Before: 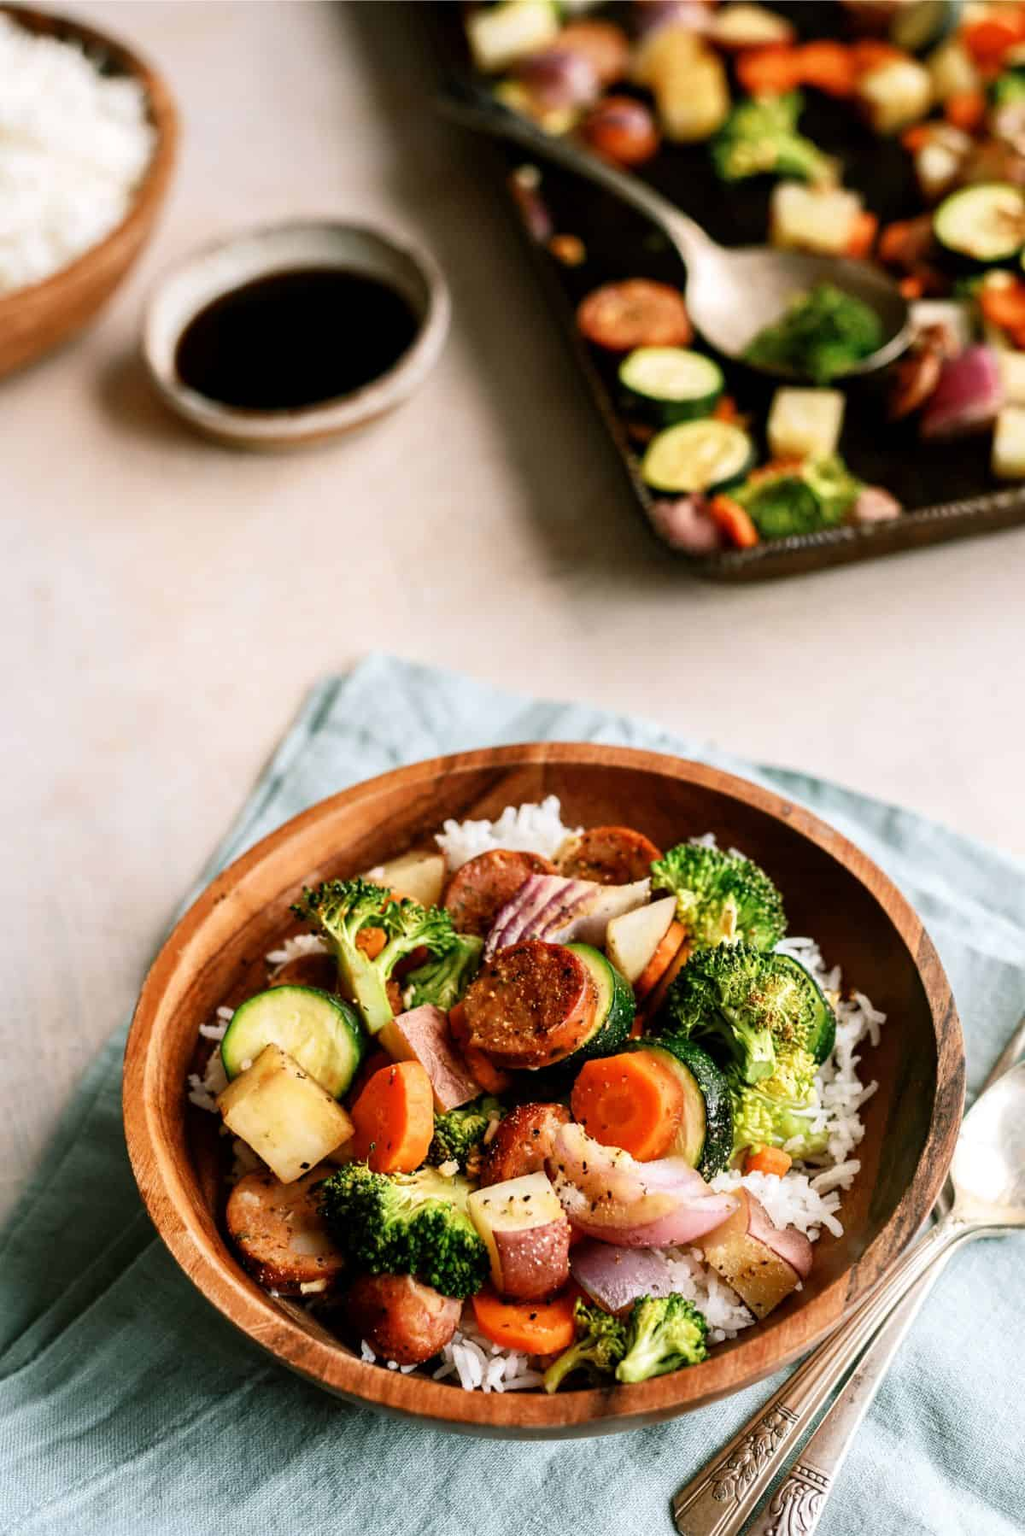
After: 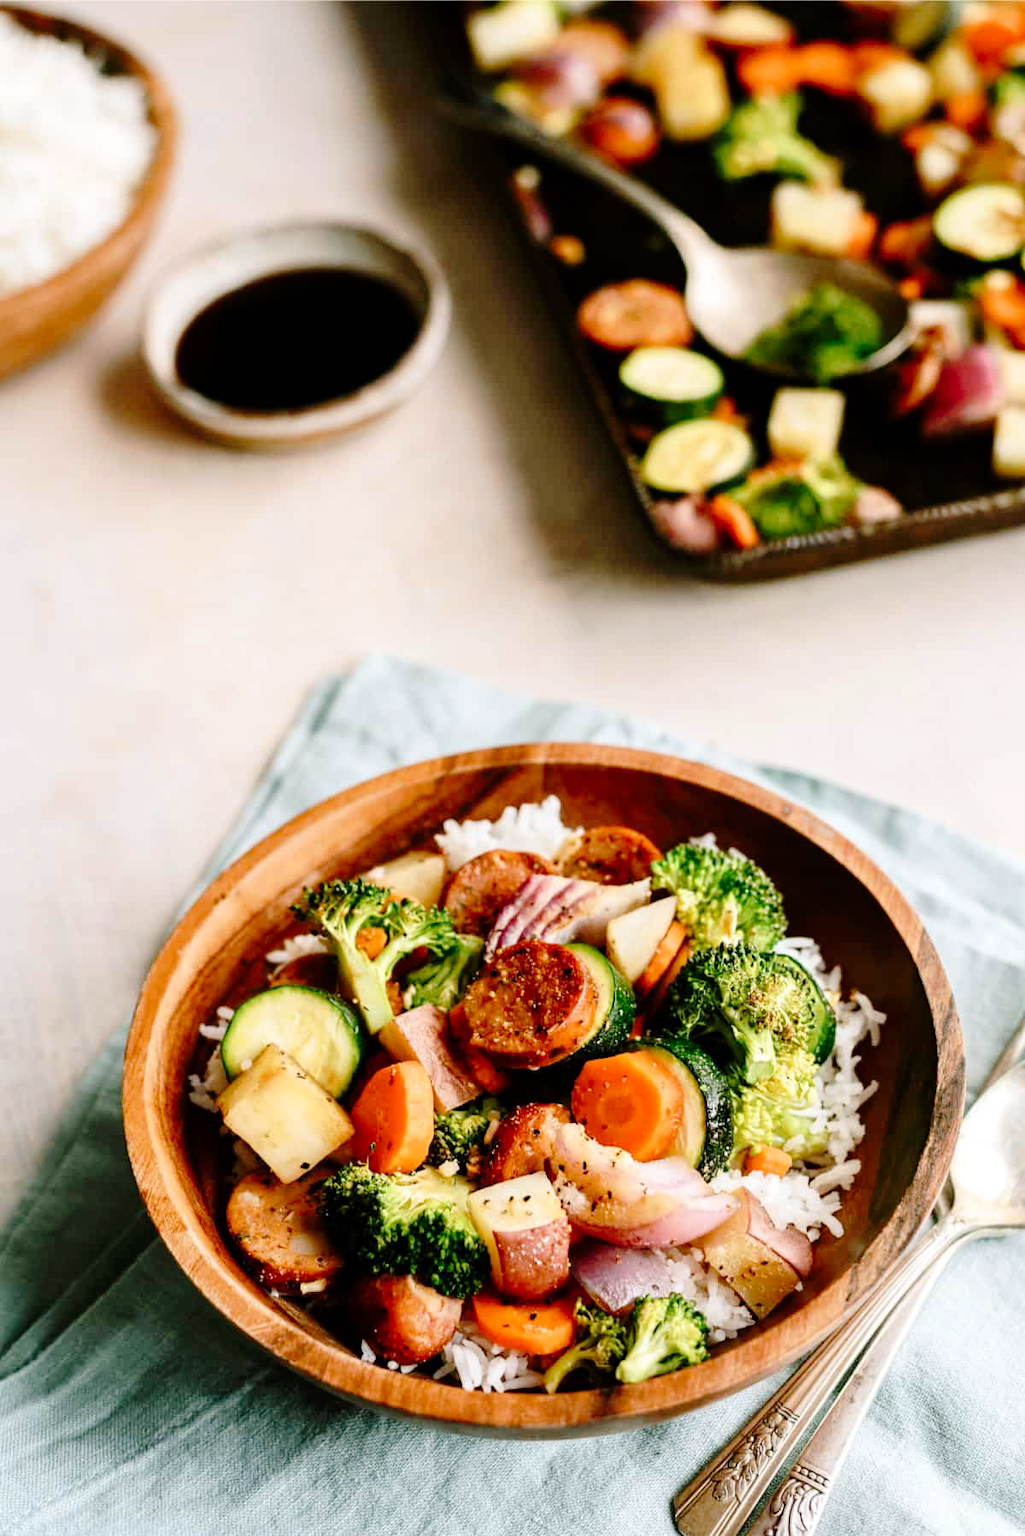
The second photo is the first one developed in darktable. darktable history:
tone curve: curves: ch0 [(0, 0) (0.003, 0.002) (0.011, 0.007) (0.025, 0.016) (0.044, 0.027) (0.069, 0.045) (0.1, 0.077) (0.136, 0.114) (0.177, 0.166) (0.224, 0.241) (0.277, 0.328) (0.335, 0.413) (0.399, 0.498) (0.468, 0.572) (0.543, 0.638) (0.623, 0.711) (0.709, 0.786) (0.801, 0.853) (0.898, 0.929) (1, 1)], preserve colors none
